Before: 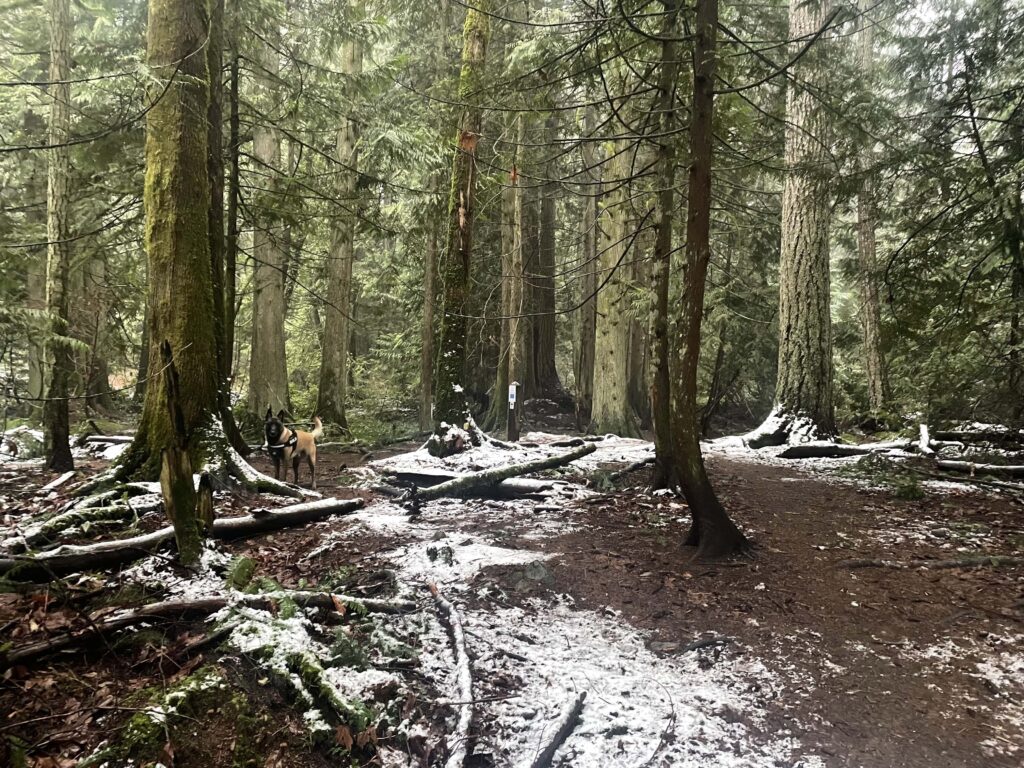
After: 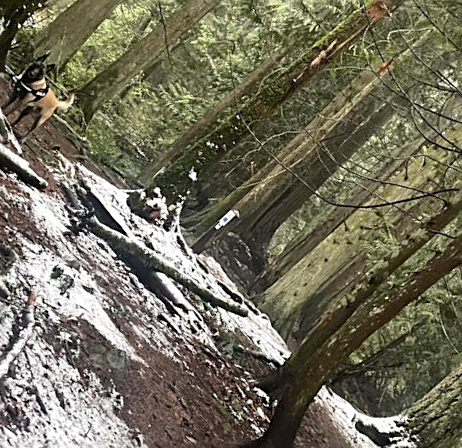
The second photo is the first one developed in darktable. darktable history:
crop and rotate: angle -45.7°, top 16.137%, right 0.912%, bottom 11.68%
levels: levels [0, 0.478, 1]
tone equalizer: mask exposure compensation -0.502 EV
sharpen: on, module defaults
